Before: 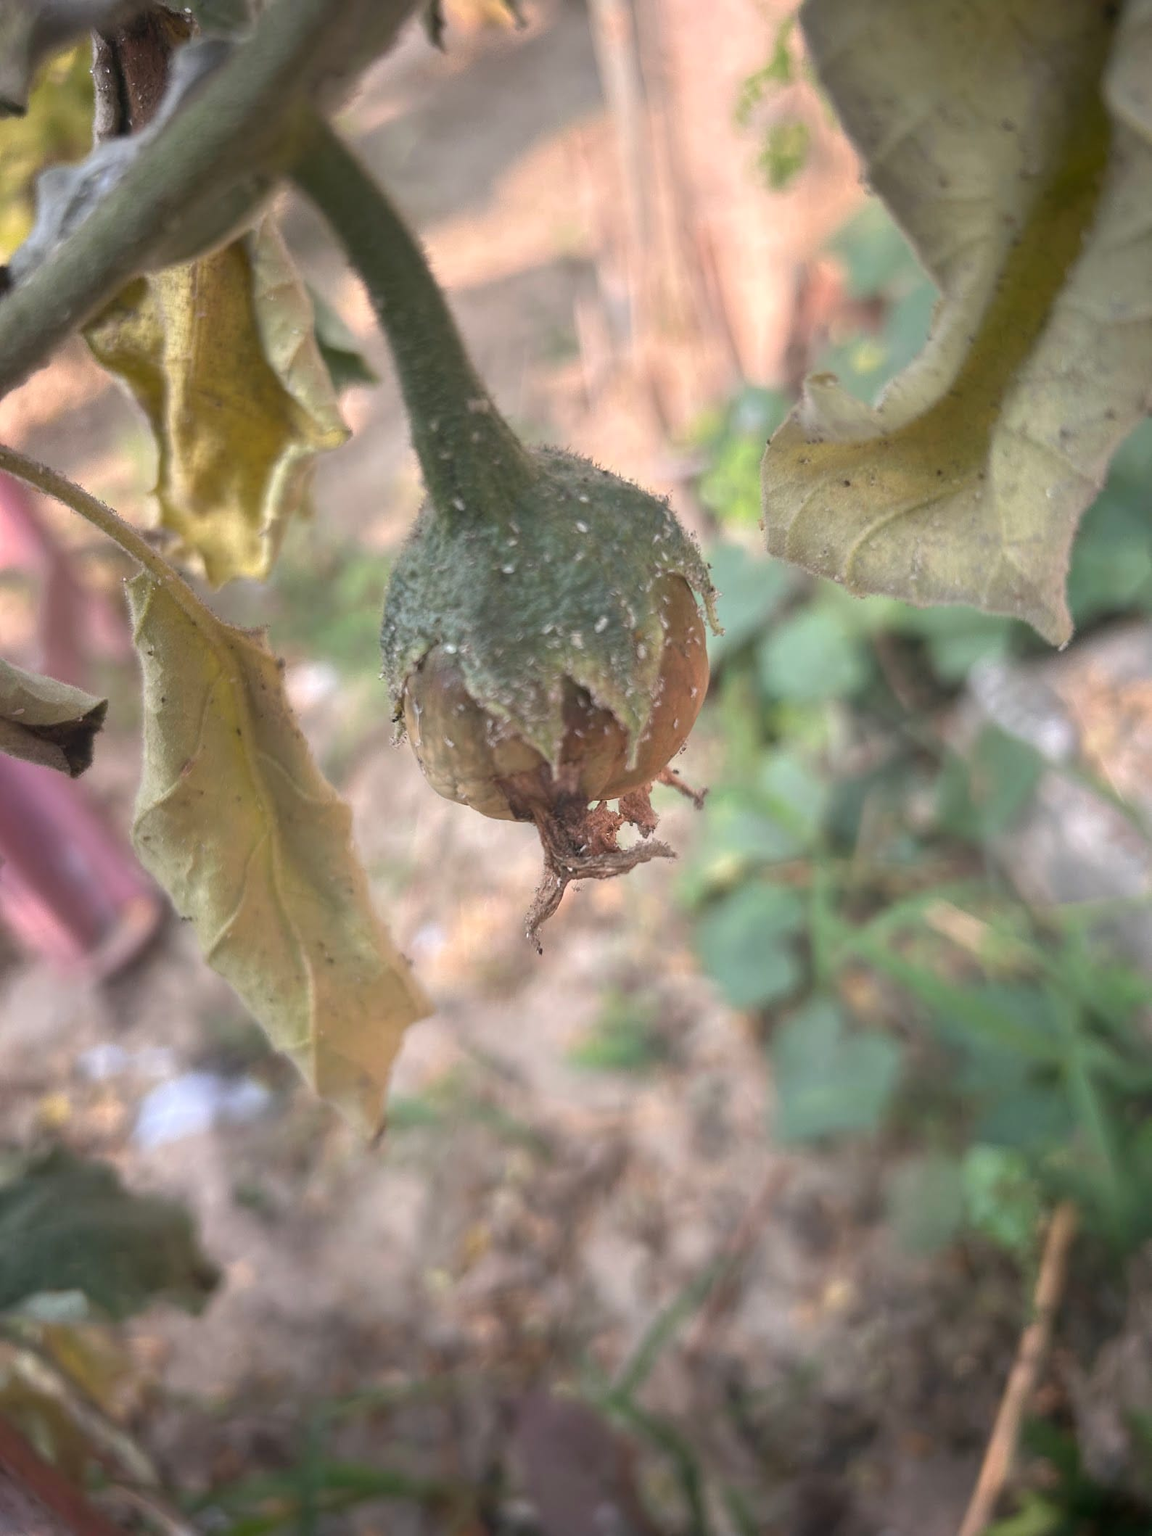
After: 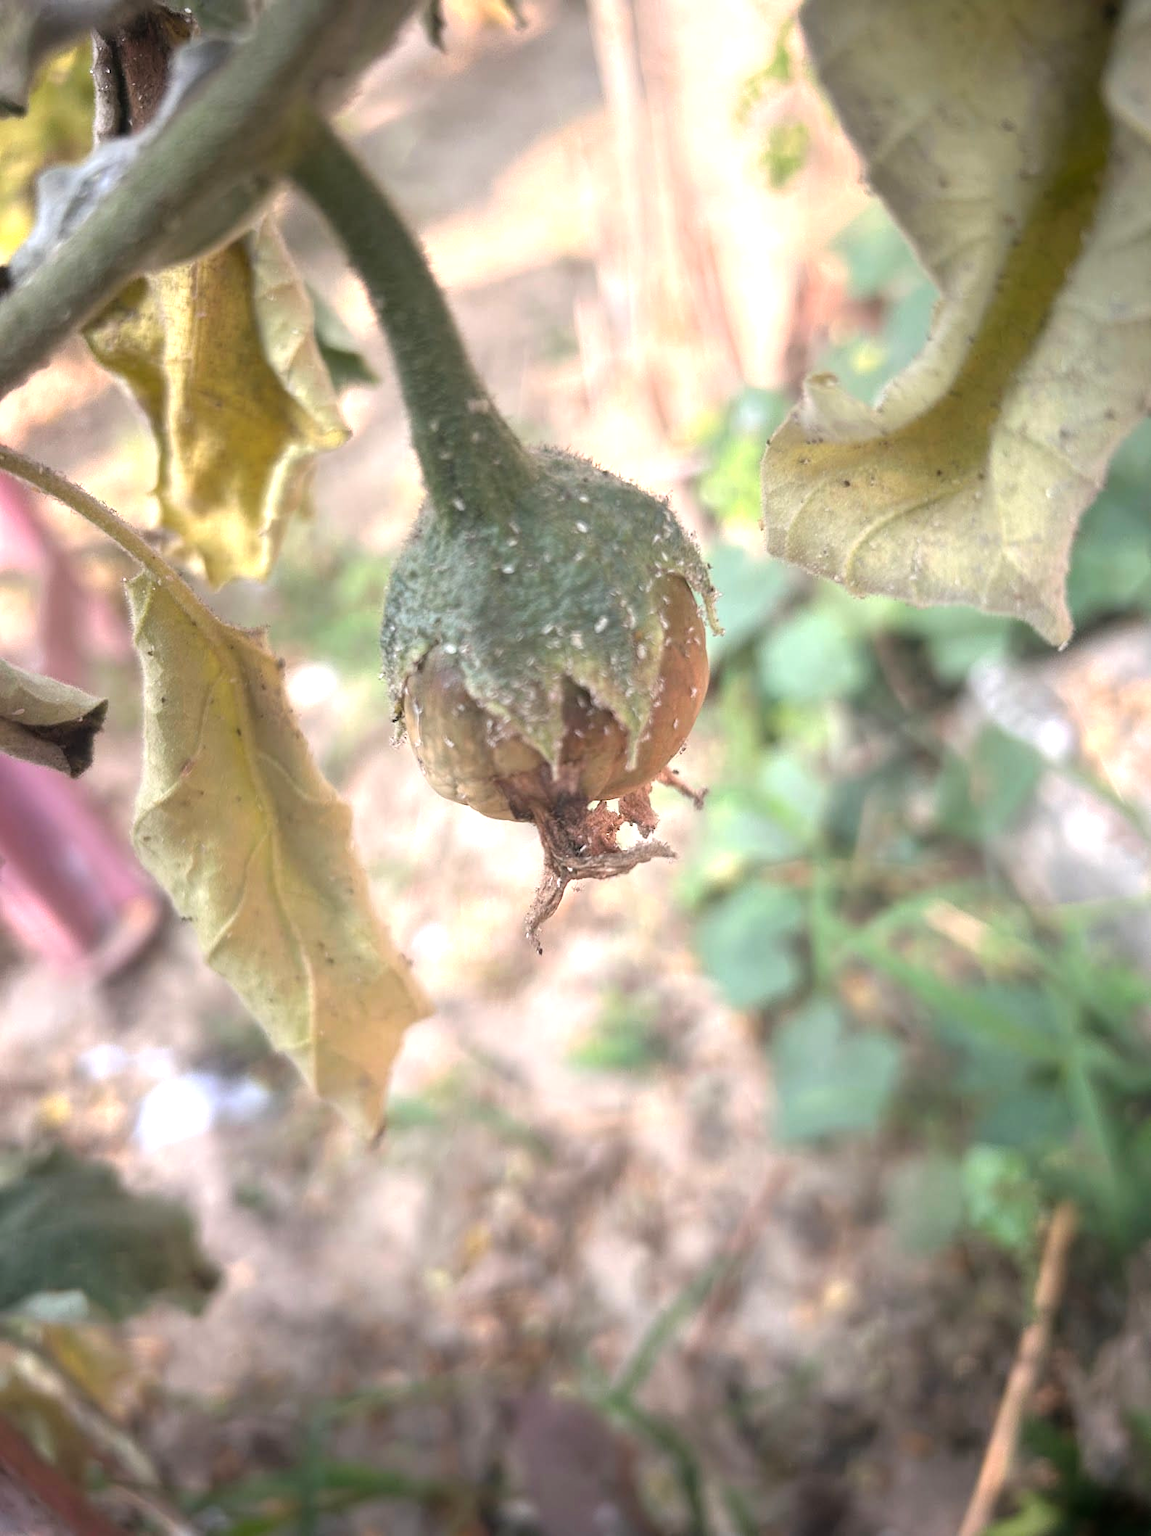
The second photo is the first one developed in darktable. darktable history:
tone equalizer: -8 EV -0.743 EV, -7 EV -0.725 EV, -6 EV -0.561 EV, -5 EV -0.38 EV, -3 EV 0.366 EV, -2 EV 0.6 EV, -1 EV 0.701 EV, +0 EV 0.761 EV
